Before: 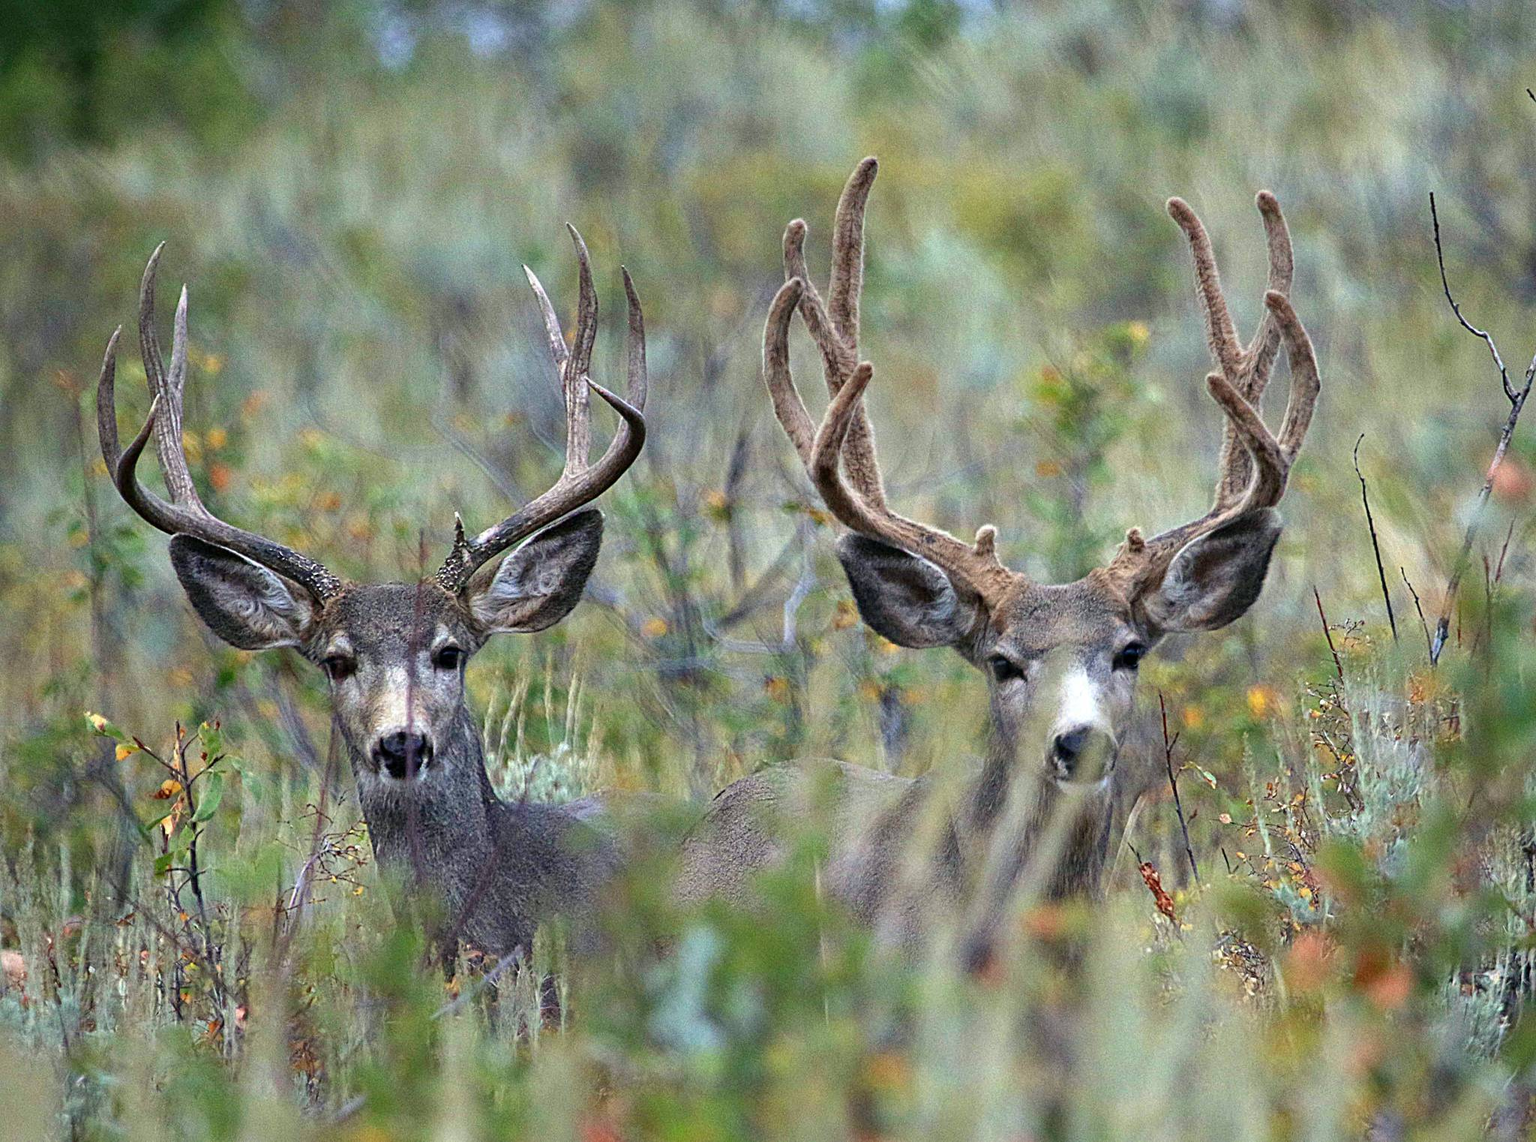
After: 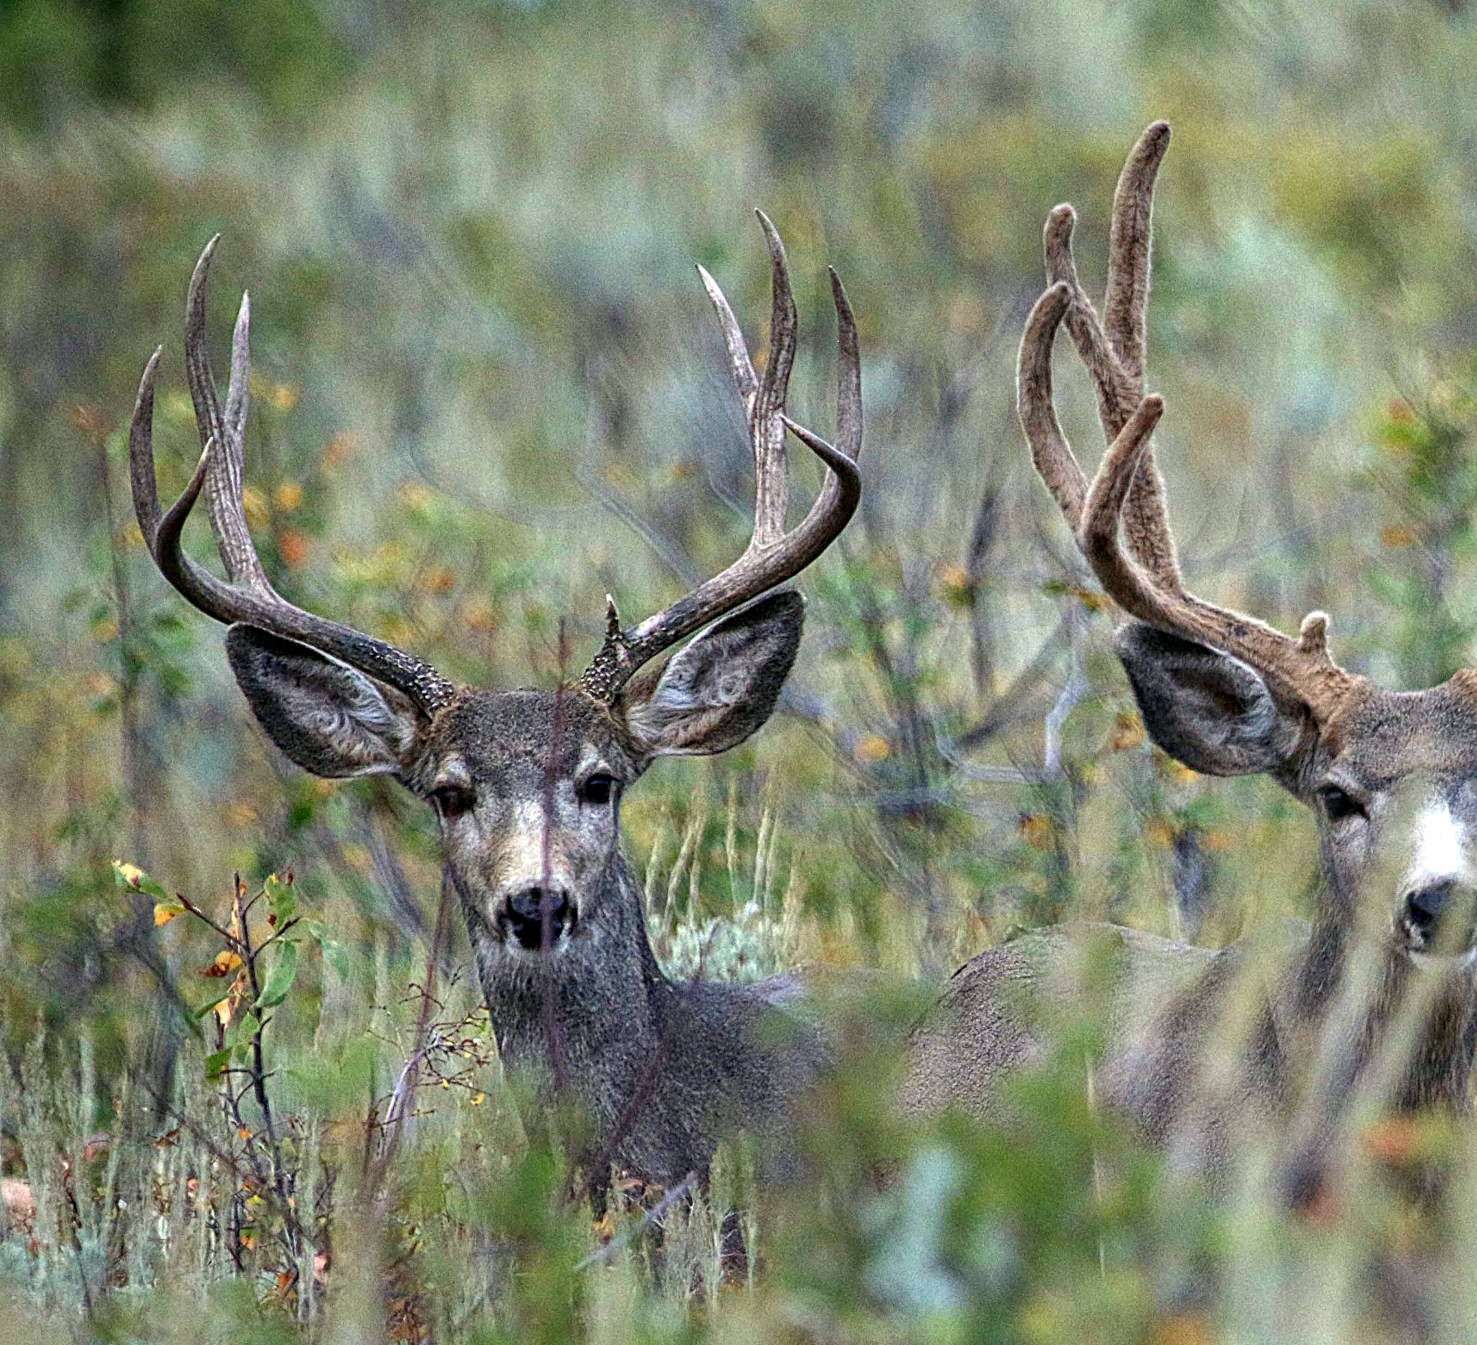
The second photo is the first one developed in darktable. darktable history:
crop: top 5.792%, right 27.847%, bottom 5.783%
local contrast: on, module defaults
